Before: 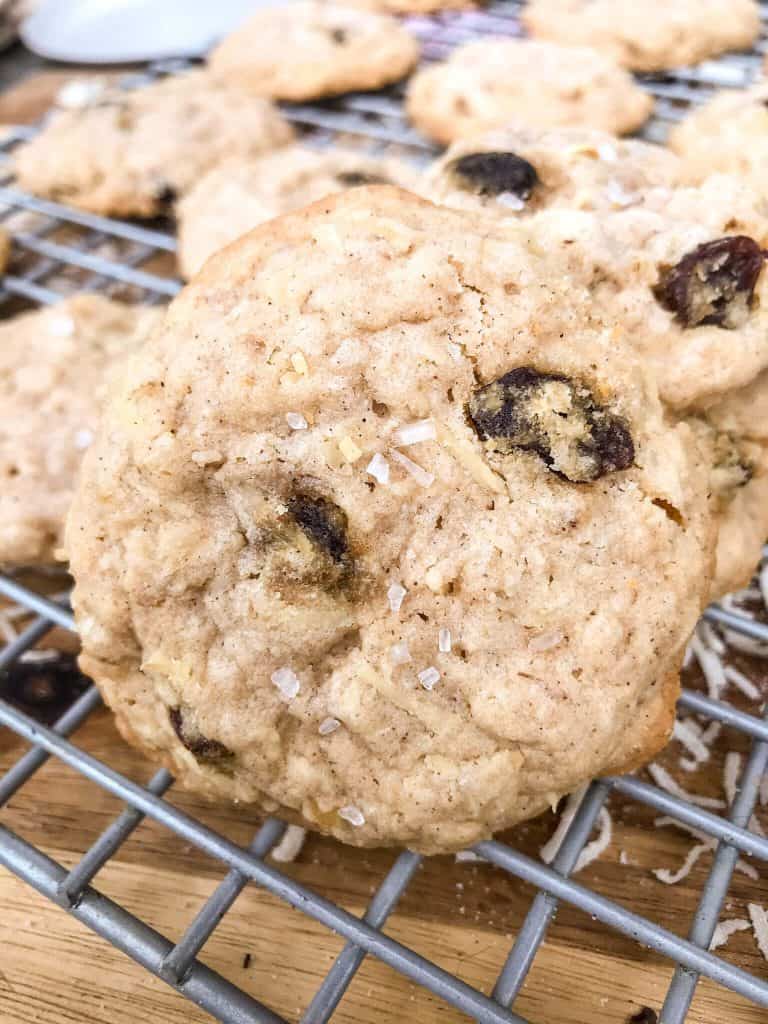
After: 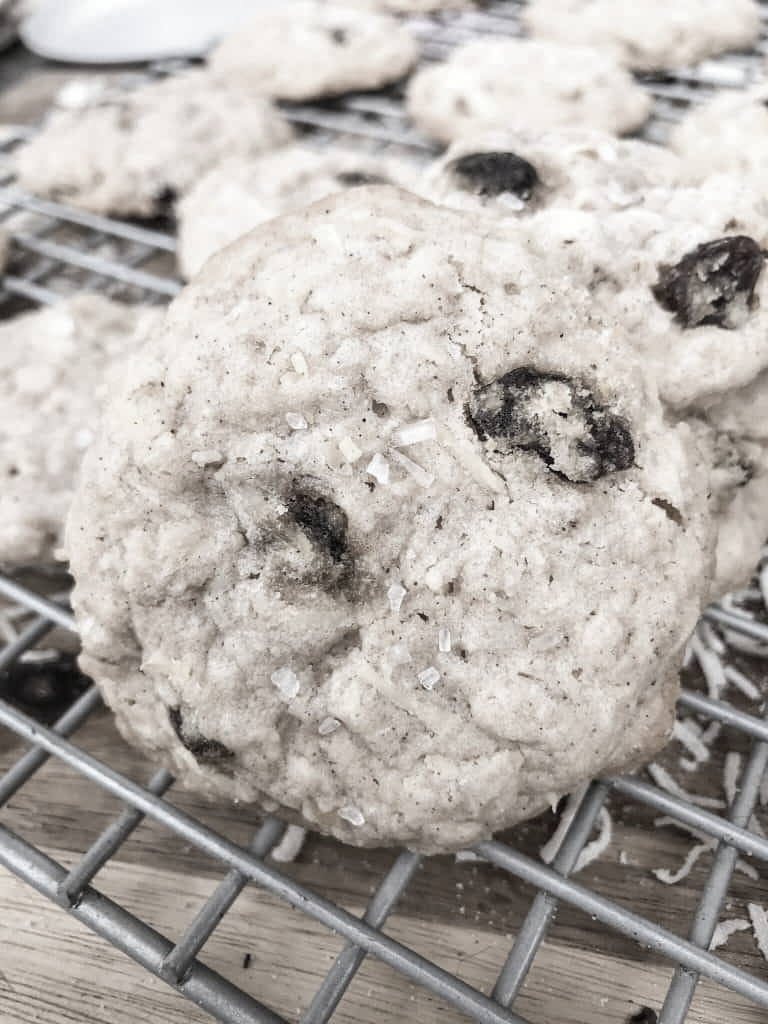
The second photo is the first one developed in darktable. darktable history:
color correction: saturation 0.2
exposure: compensate highlight preservation false
